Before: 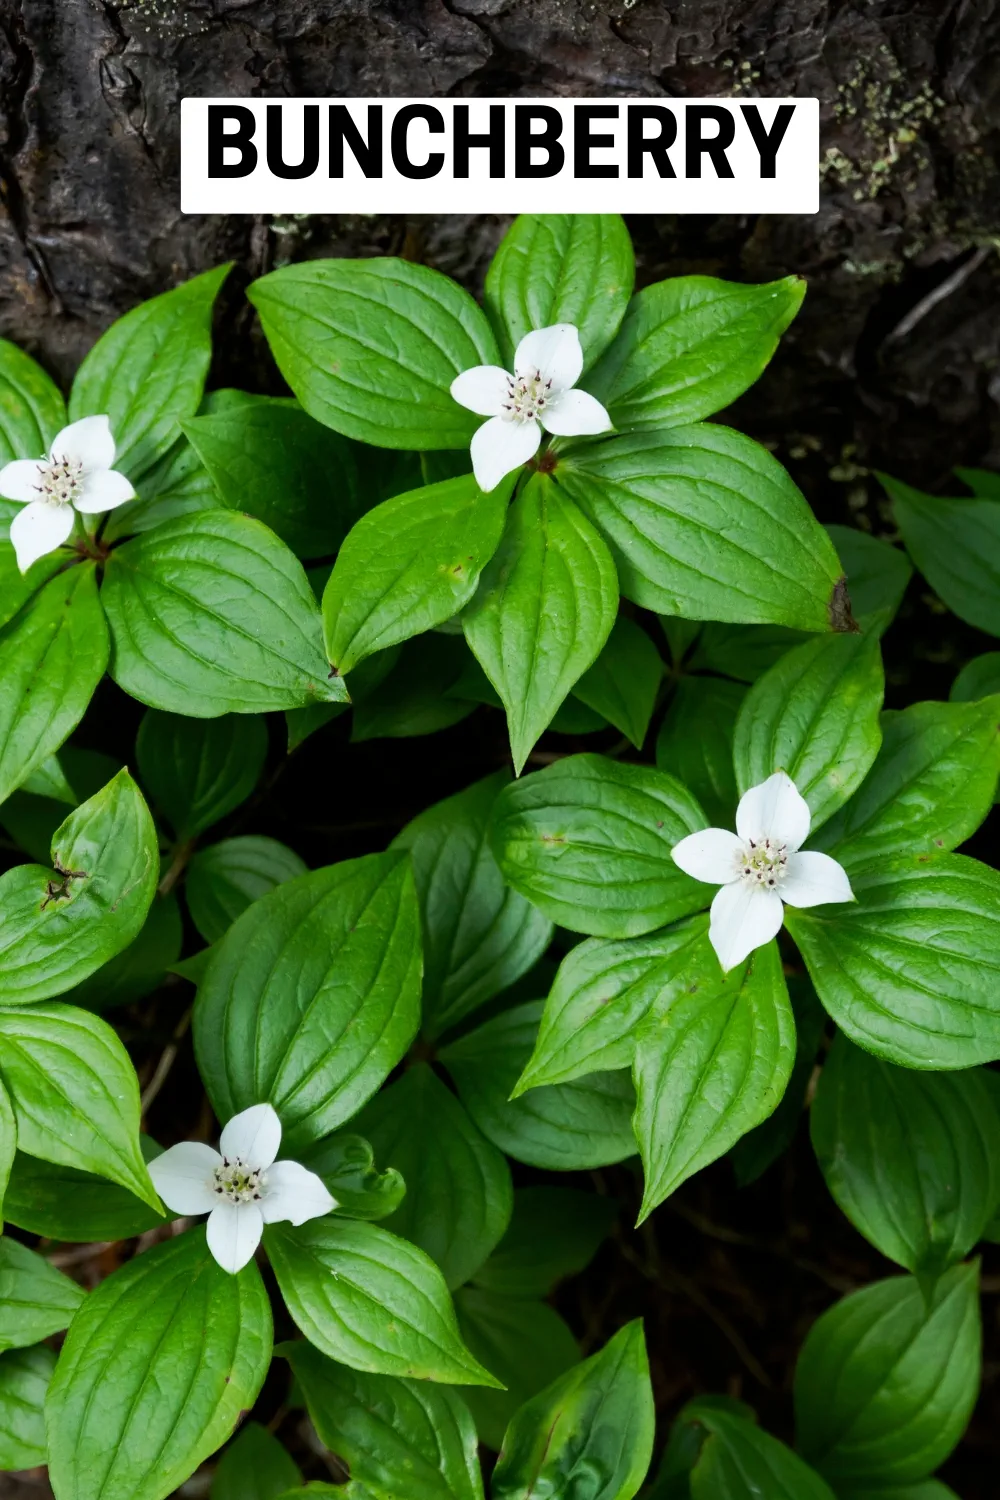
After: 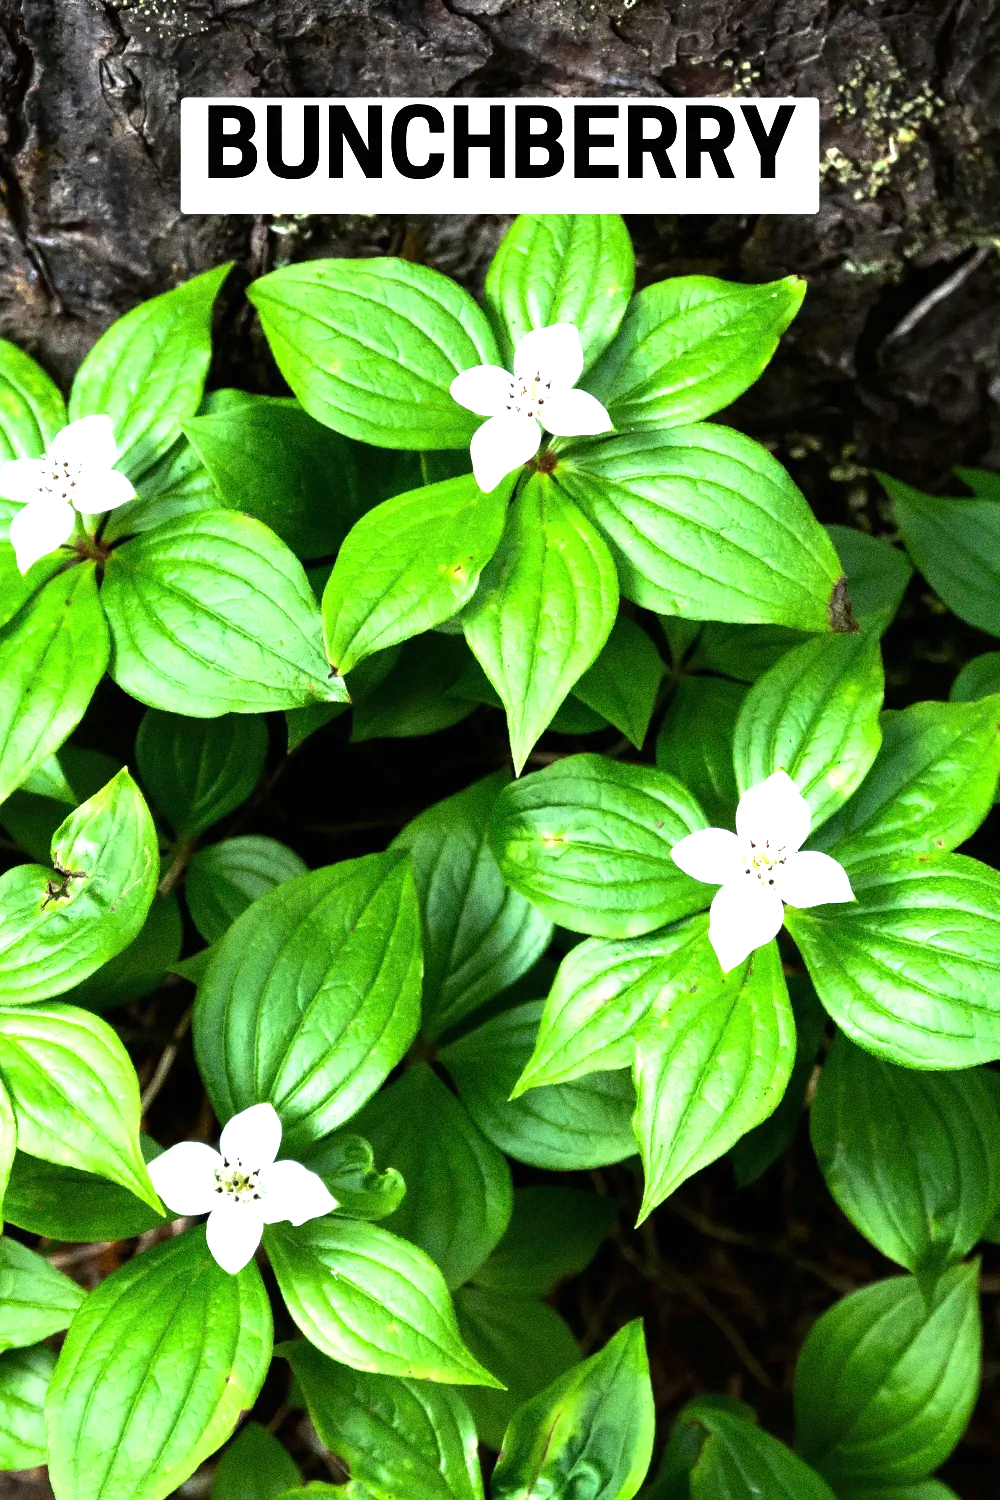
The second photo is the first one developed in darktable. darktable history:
tone equalizer: -8 EV -0.417 EV, -7 EV -0.389 EV, -6 EV -0.333 EV, -5 EV -0.222 EV, -3 EV 0.222 EV, -2 EV 0.333 EV, -1 EV 0.389 EV, +0 EV 0.417 EV, edges refinement/feathering 500, mask exposure compensation -1.57 EV, preserve details no
exposure: black level correction 0, exposure 1.2 EV, compensate exposure bias true, compensate highlight preservation false
grain: coarseness 0.09 ISO, strength 40%
